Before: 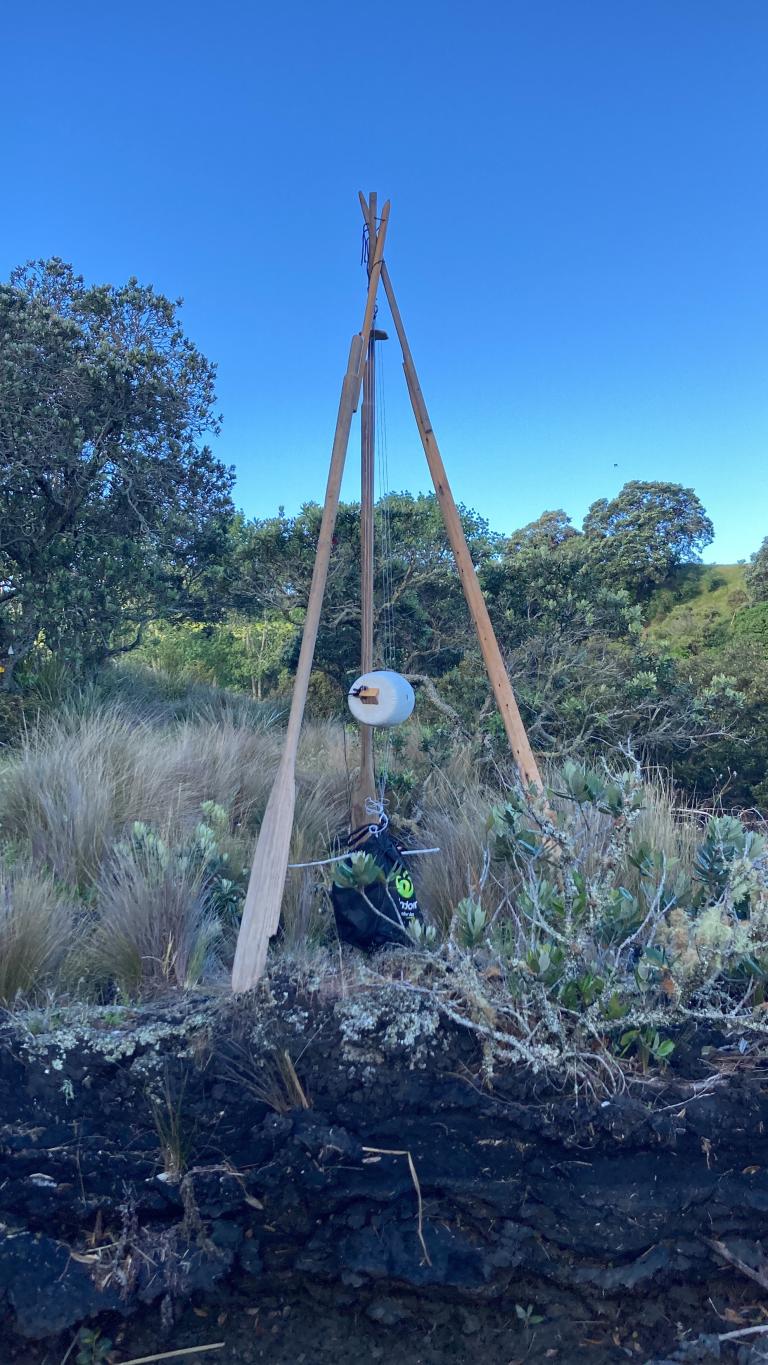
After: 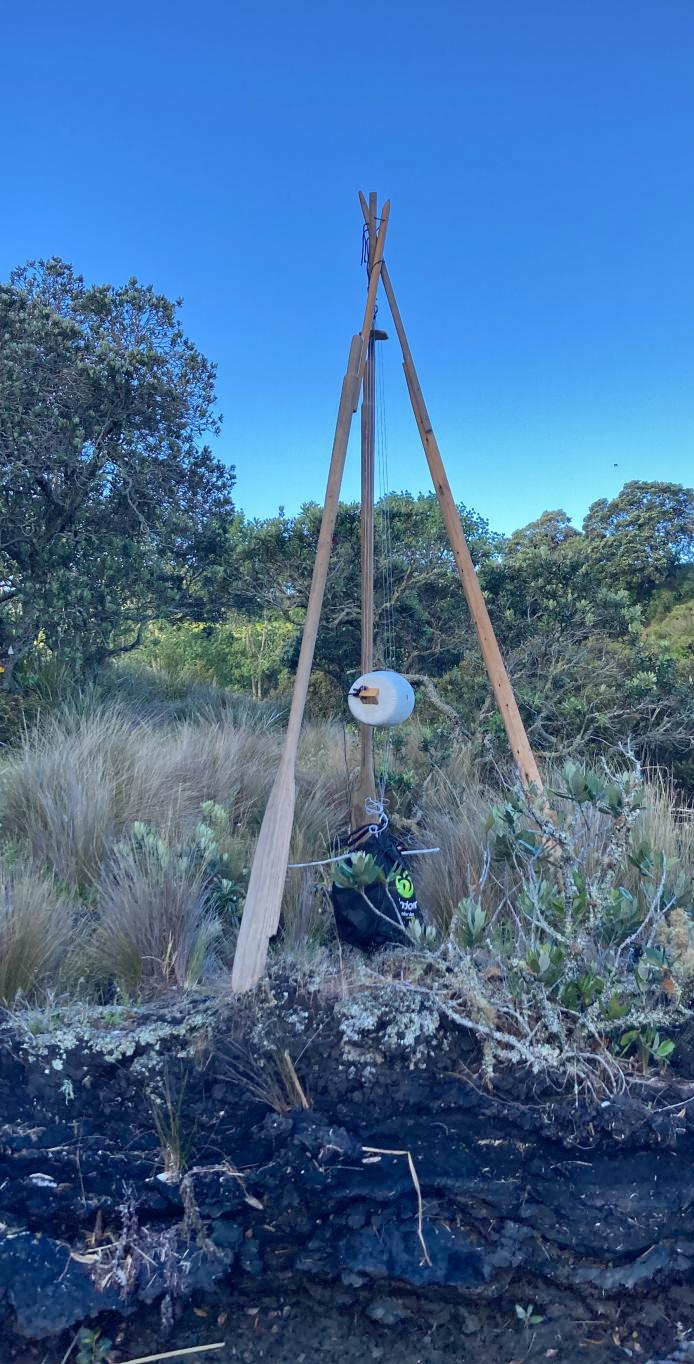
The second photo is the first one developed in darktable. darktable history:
shadows and highlights: low approximation 0.01, soften with gaussian
crop: right 9.509%, bottom 0.031%
